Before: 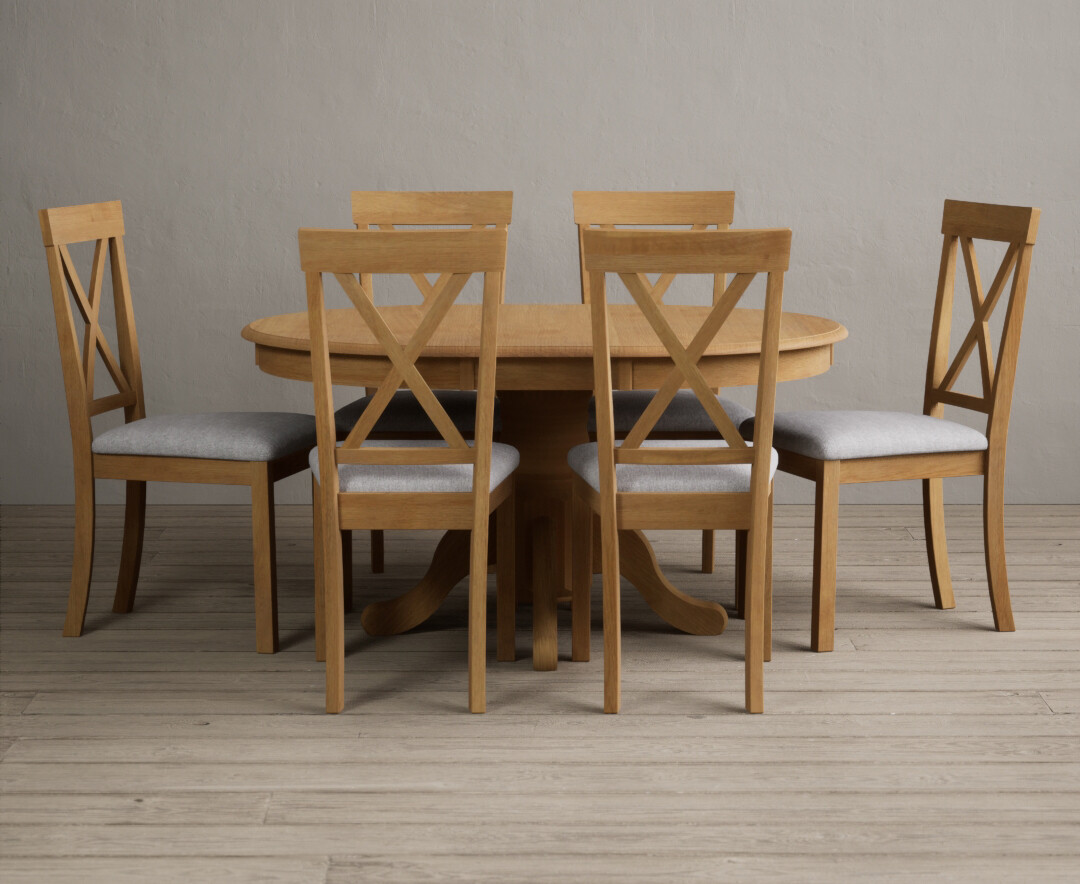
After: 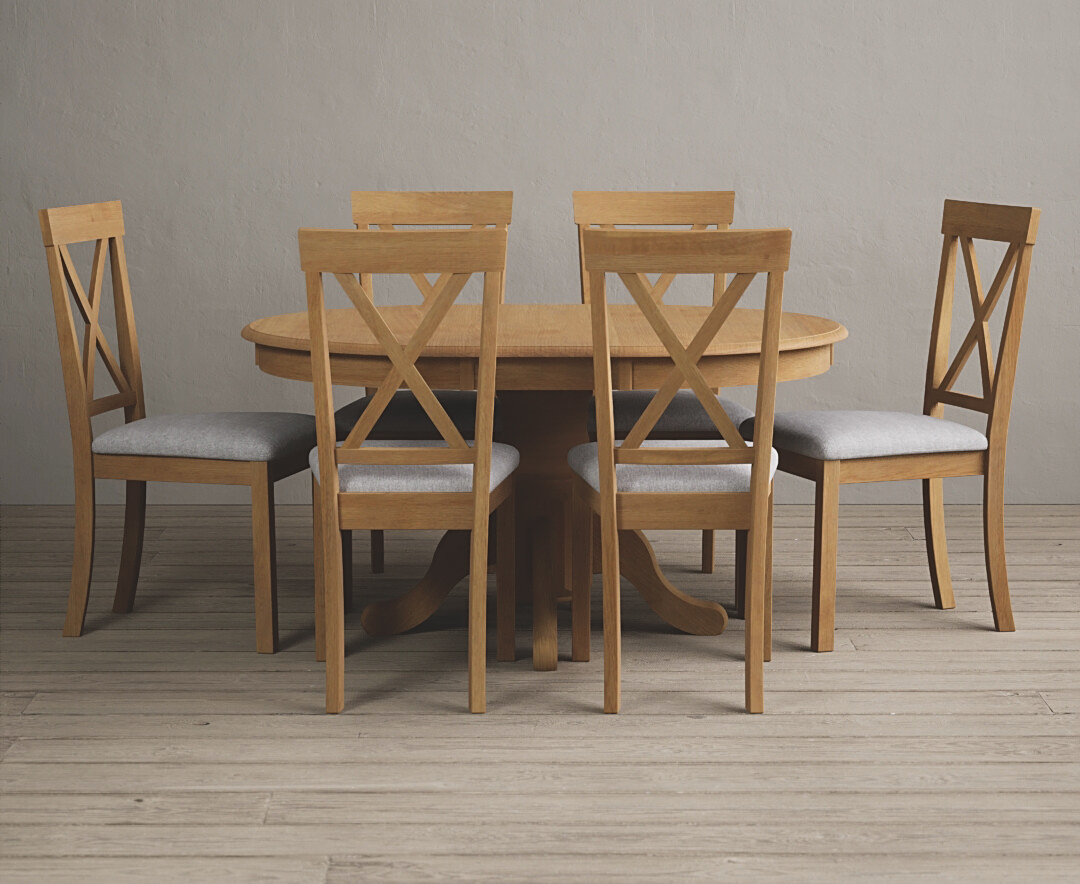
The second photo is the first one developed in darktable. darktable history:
sharpen: on, module defaults
exposure: black level correction -0.015, compensate highlight preservation false
